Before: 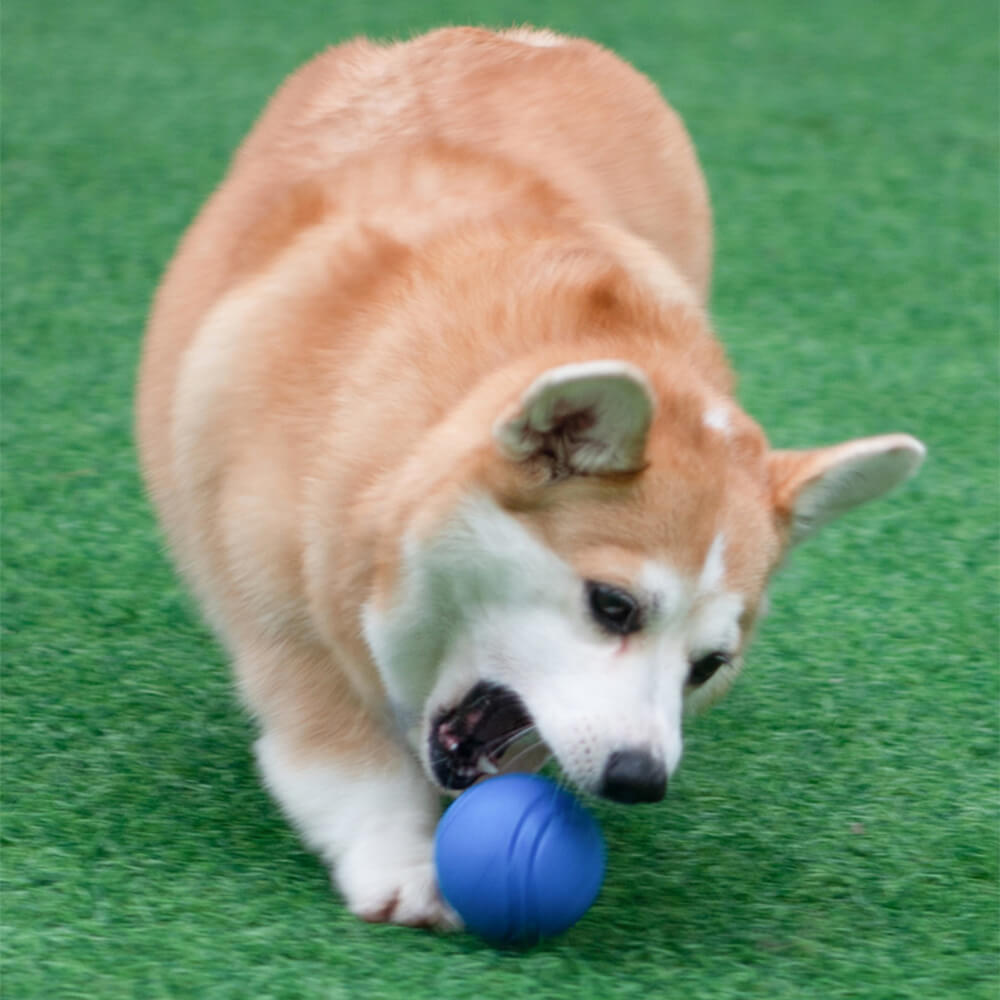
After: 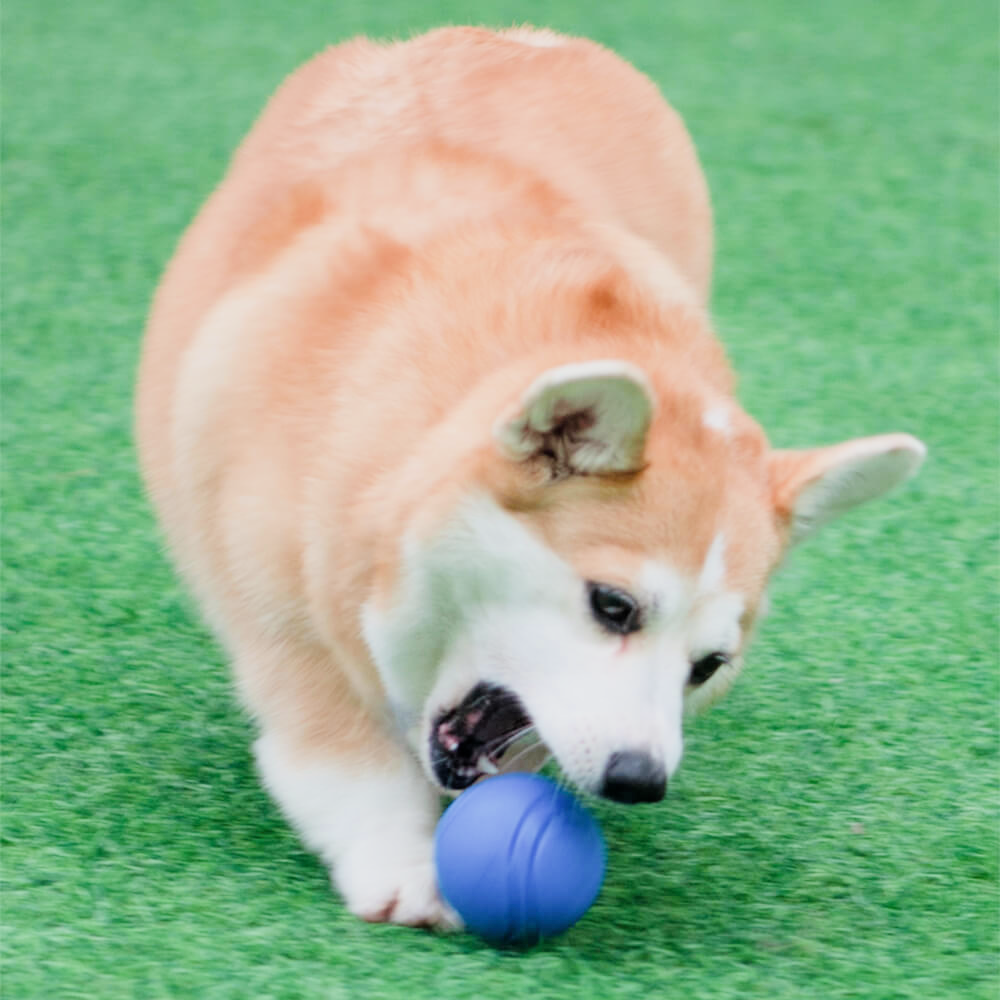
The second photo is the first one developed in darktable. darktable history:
exposure: exposure 1.089 EV, compensate highlight preservation false
filmic rgb: black relative exposure -7.32 EV, white relative exposure 5.09 EV, hardness 3.2
